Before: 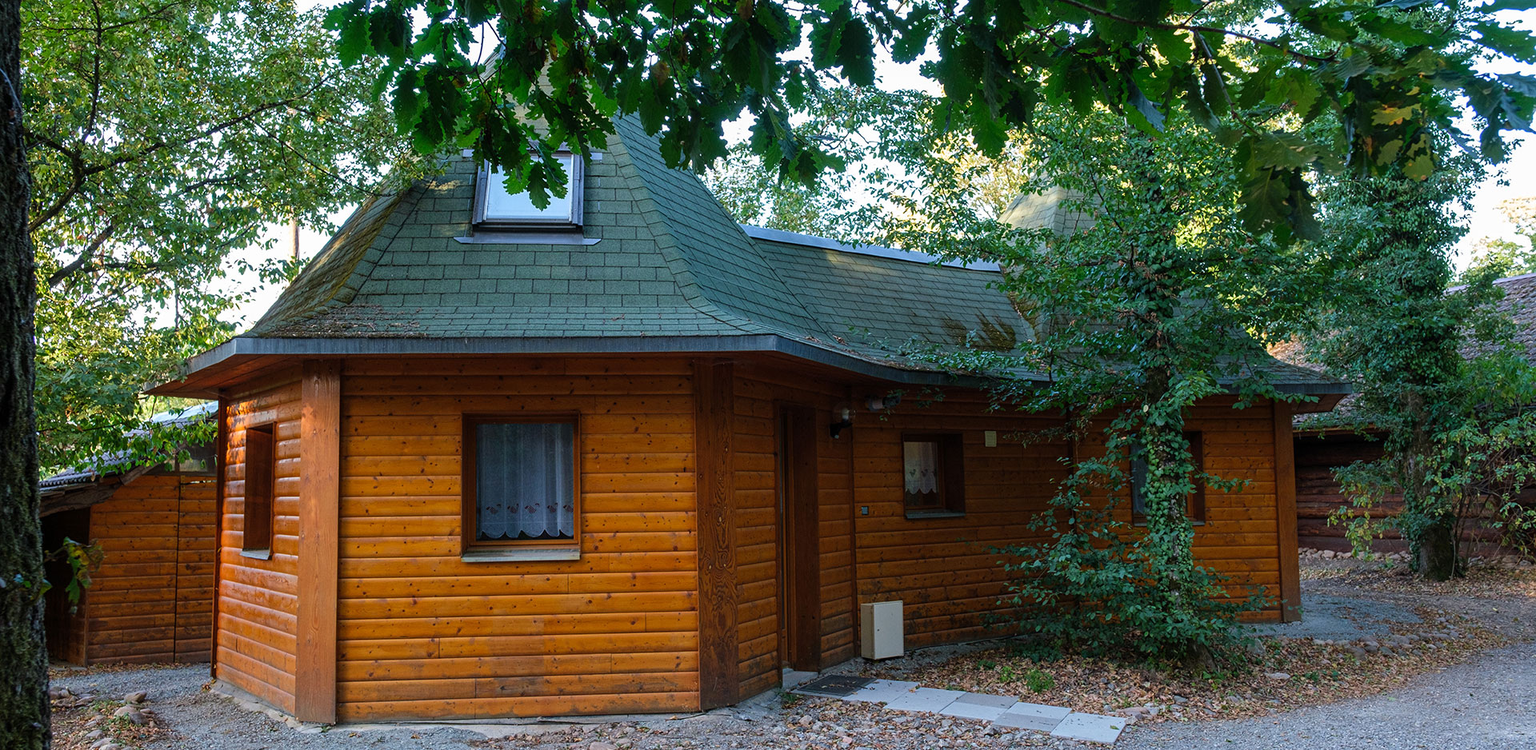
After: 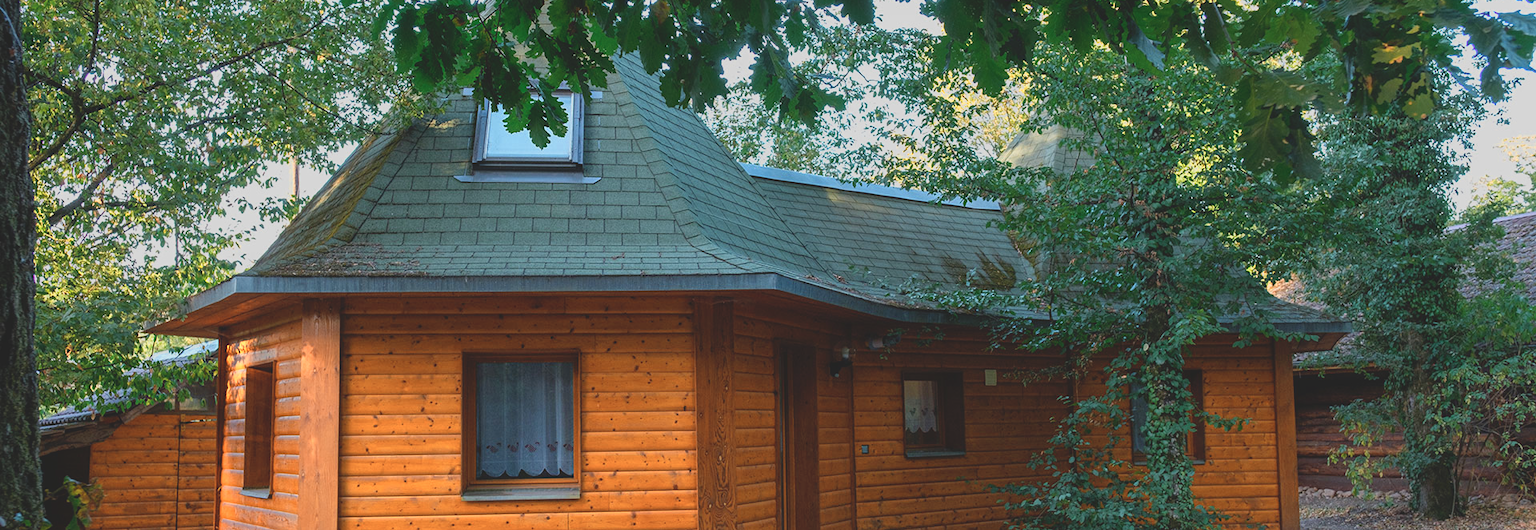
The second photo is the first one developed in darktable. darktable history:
color zones: curves: ch0 [(0.018, 0.548) (0.197, 0.654) (0.425, 0.447) (0.605, 0.658) (0.732, 0.579)]; ch1 [(0.105, 0.531) (0.224, 0.531) (0.386, 0.39) (0.618, 0.456) (0.732, 0.456) (0.956, 0.421)]; ch2 [(0.039, 0.583) (0.215, 0.465) (0.399, 0.544) (0.465, 0.548) (0.614, 0.447) (0.724, 0.43) (0.882, 0.623) (0.956, 0.632)]
crop and rotate: top 8.293%, bottom 20.996%
exposure: black level correction 0.001, exposure 0.014 EV, compensate highlight preservation false
contrast brightness saturation: contrast -0.28
